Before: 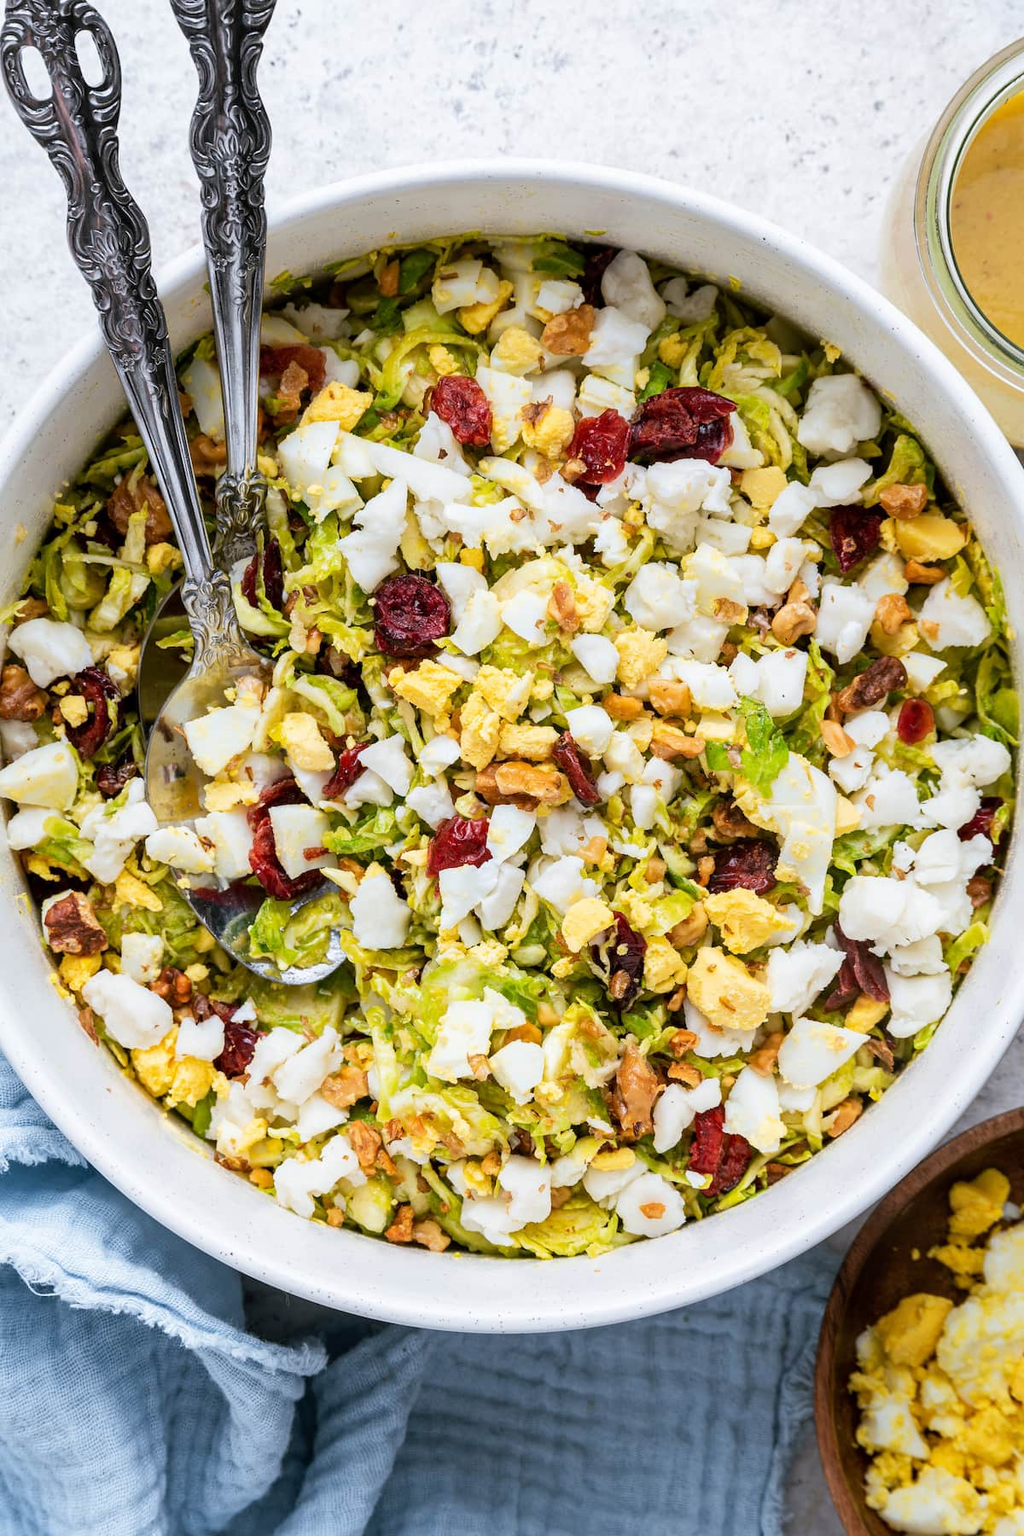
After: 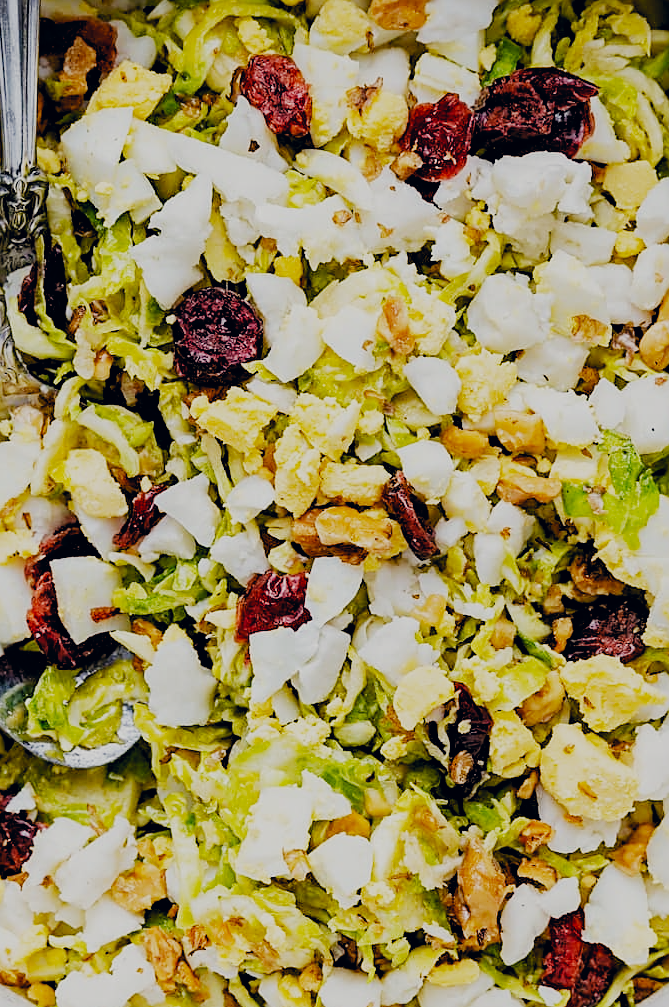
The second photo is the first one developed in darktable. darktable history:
local contrast: mode bilateral grid, contrast 10, coarseness 26, detail 112%, midtone range 0.2
color correction: highlights a* 0.266, highlights b* 2.7, shadows a* -1.42, shadows b* -4.63
sharpen: on, module defaults
filmic rgb: black relative exposure -4.24 EV, white relative exposure 5.15 EV, hardness 2.12, contrast 1.16, preserve chrominance no, color science v5 (2021), contrast in shadows safe, contrast in highlights safe
crop and rotate: left 22.148%, top 21.475%, right 22.047%, bottom 22.575%
haze removal: compatibility mode true, adaptive false
